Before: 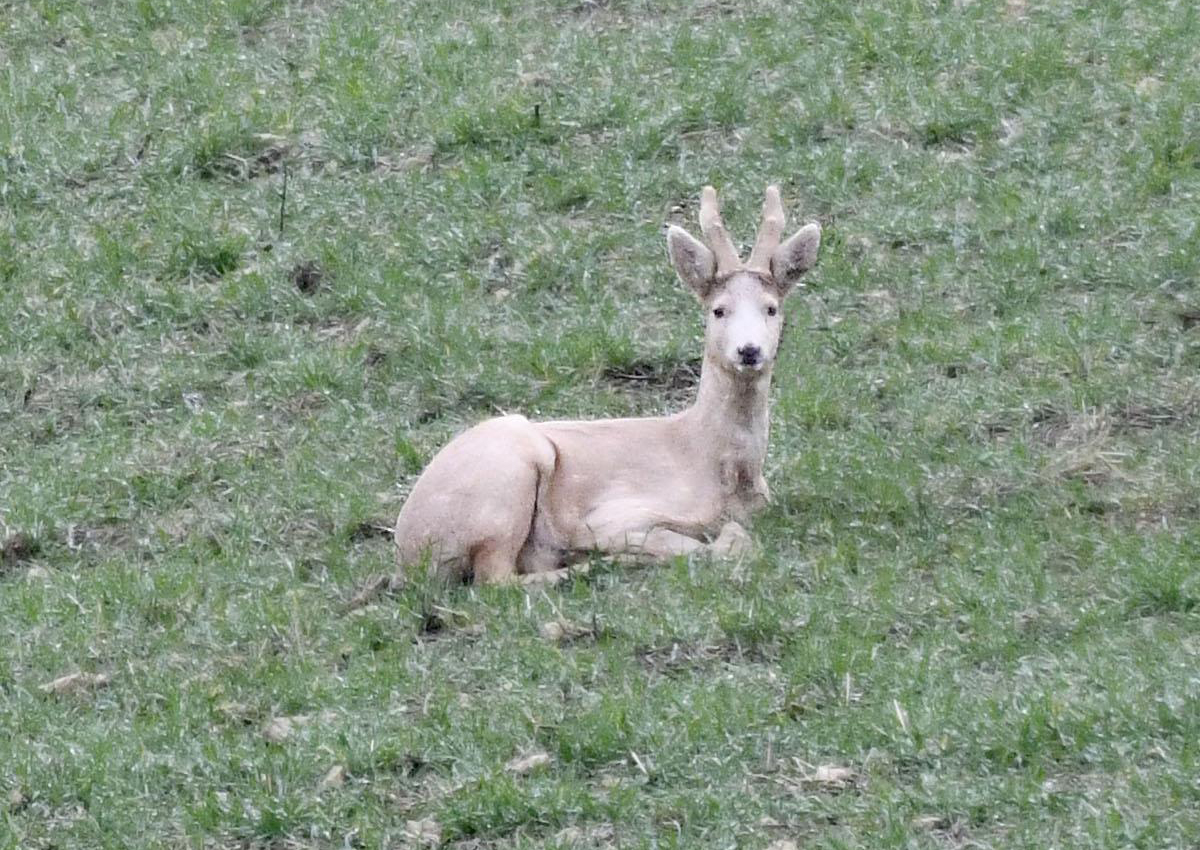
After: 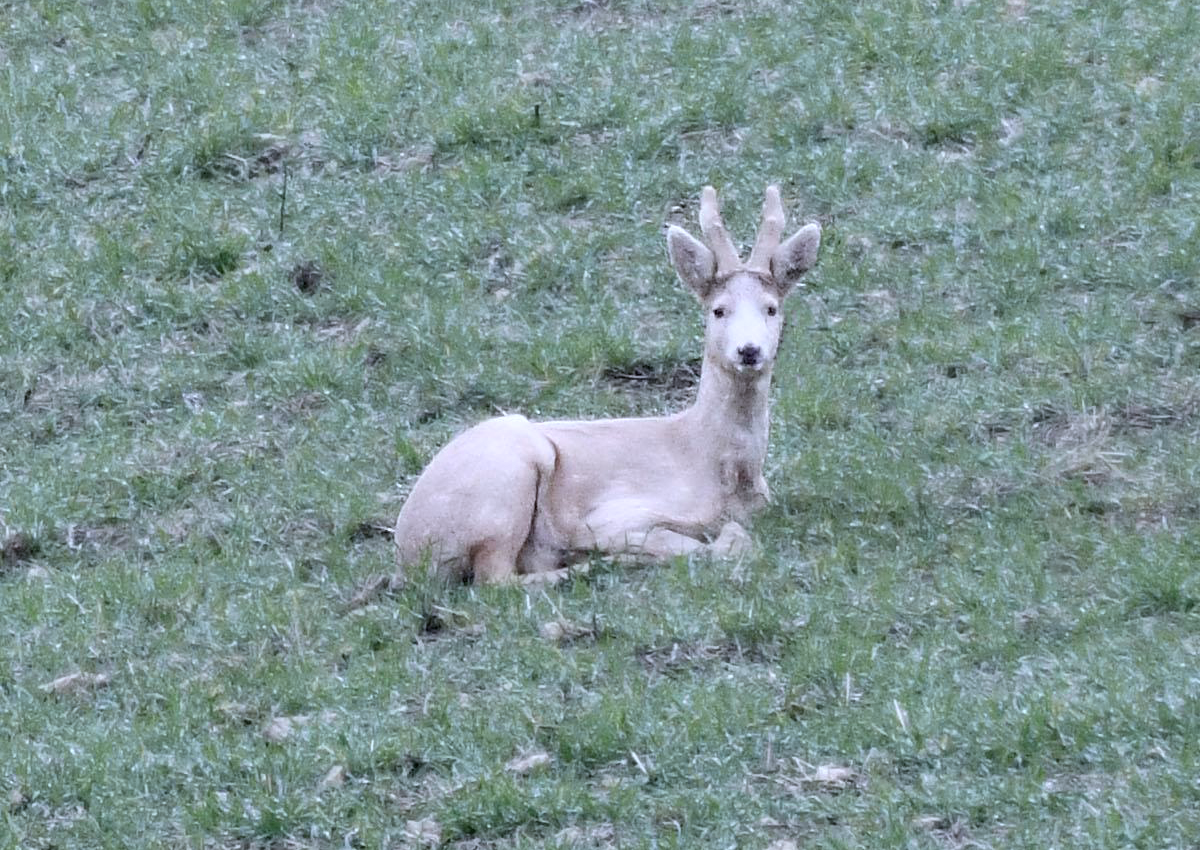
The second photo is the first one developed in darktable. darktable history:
color calibration: illuminant as shot in camera, x 0.37, y 0.382, temperature 4313.32 K
color zones: curves: ch0 [(0, 0.5) (0.143, 0.5) (0.286, 0.5) (0.429, 0.504) (0.571, 0.5) (0.714, 0.509) (0.857, 0.5) (1, 0.5)]; ch1 [(0, 0.425) (0.143, 0.425) (0.286, 0.375) (0.429, 0.405) (0.571, 0.5) (0.714, 0.47) (0.857, 0.425) (1, 0.435)]; ch2 [(0, 0.5) (0.143, 0.5) (0.286, 0.5) (0.429, 0.517) (0.571, 0.5) (0.714, 0.51) (0.857, 0.5) (1, 0.5)]
